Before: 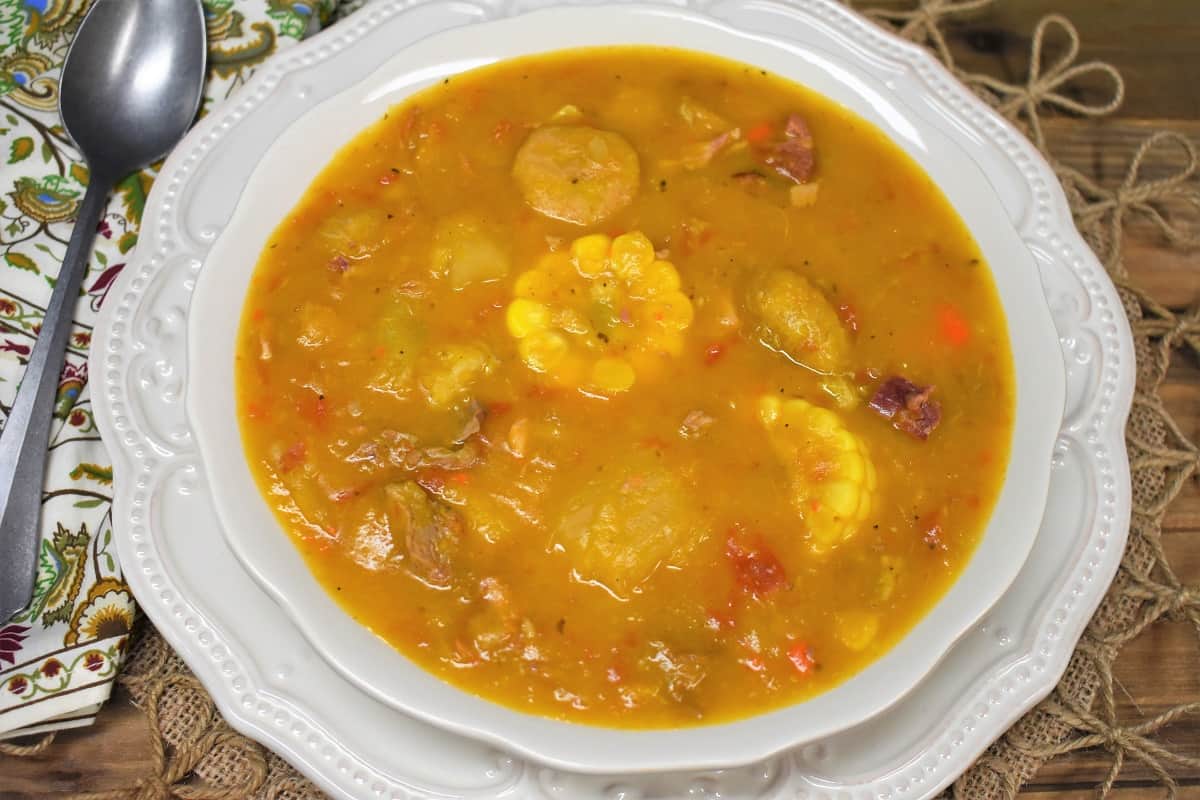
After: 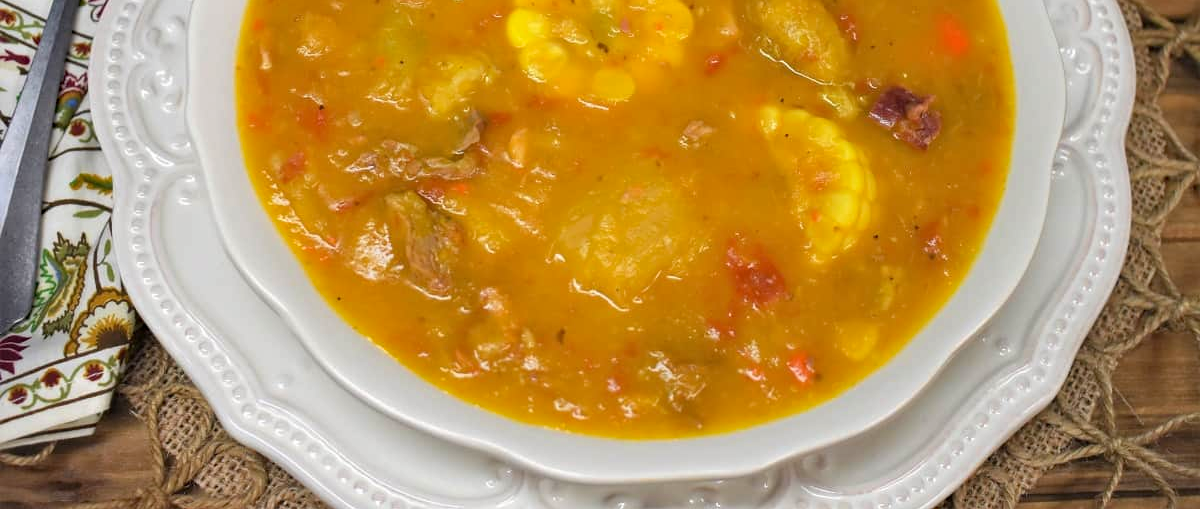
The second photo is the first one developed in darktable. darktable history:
crop and rotate: top 36.358%
haze removal: compatibility mode true, adaptive false
